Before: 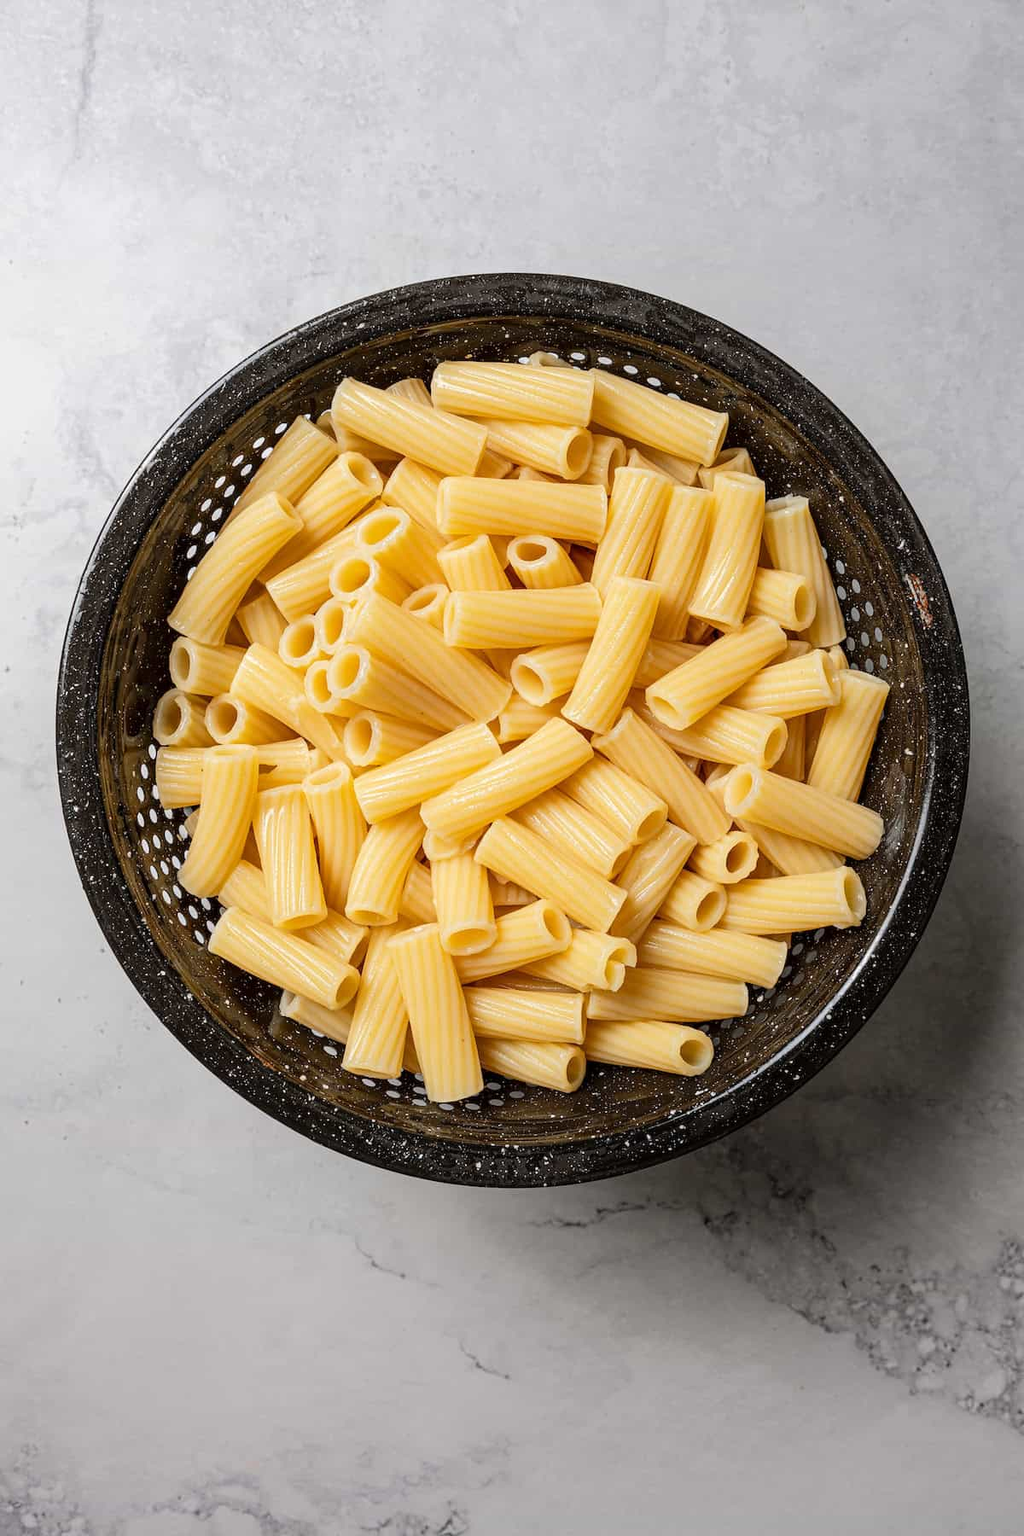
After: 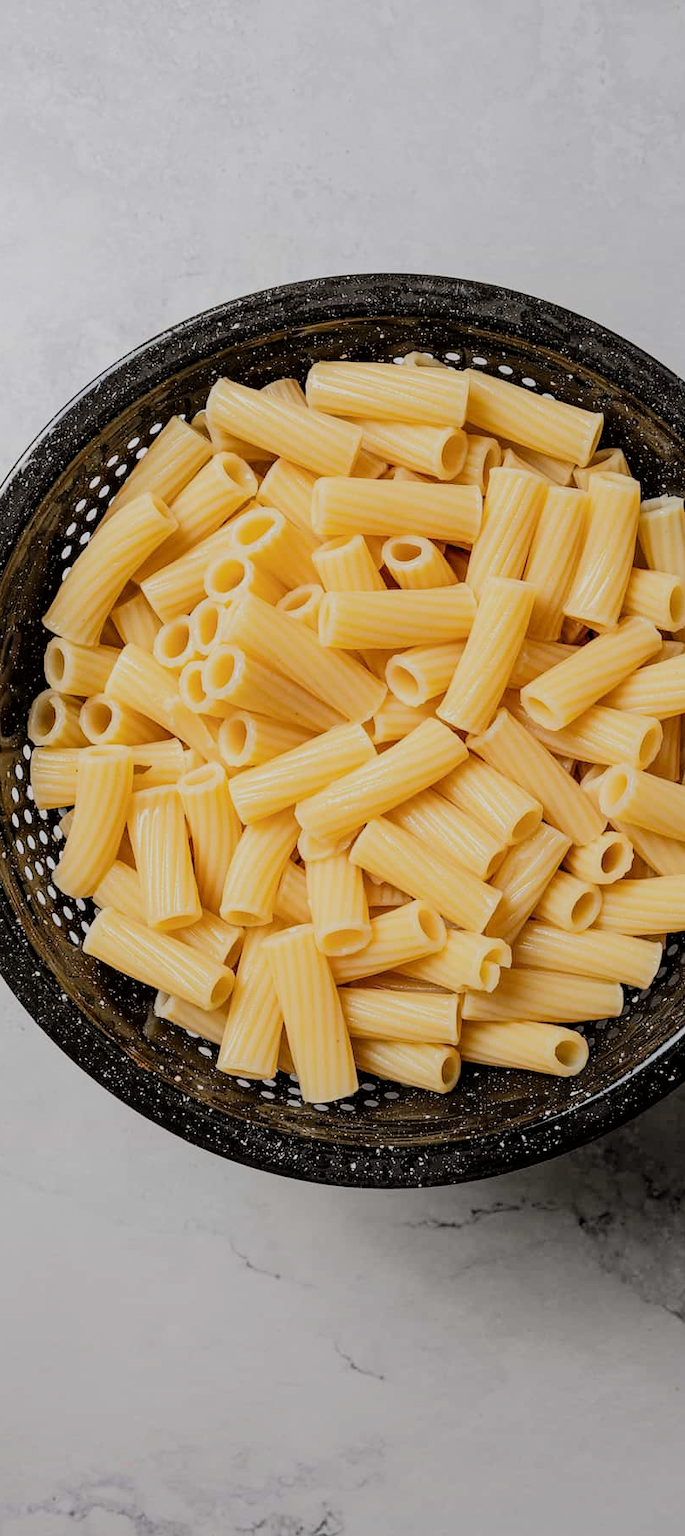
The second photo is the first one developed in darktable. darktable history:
filmic rgb: black relative exposure -7.65 EV, white relative exposure 4.56 EV, hardness 3.61, enable highlight reconstruction true
crop and rotate: left 12.282%, right 20.771%
